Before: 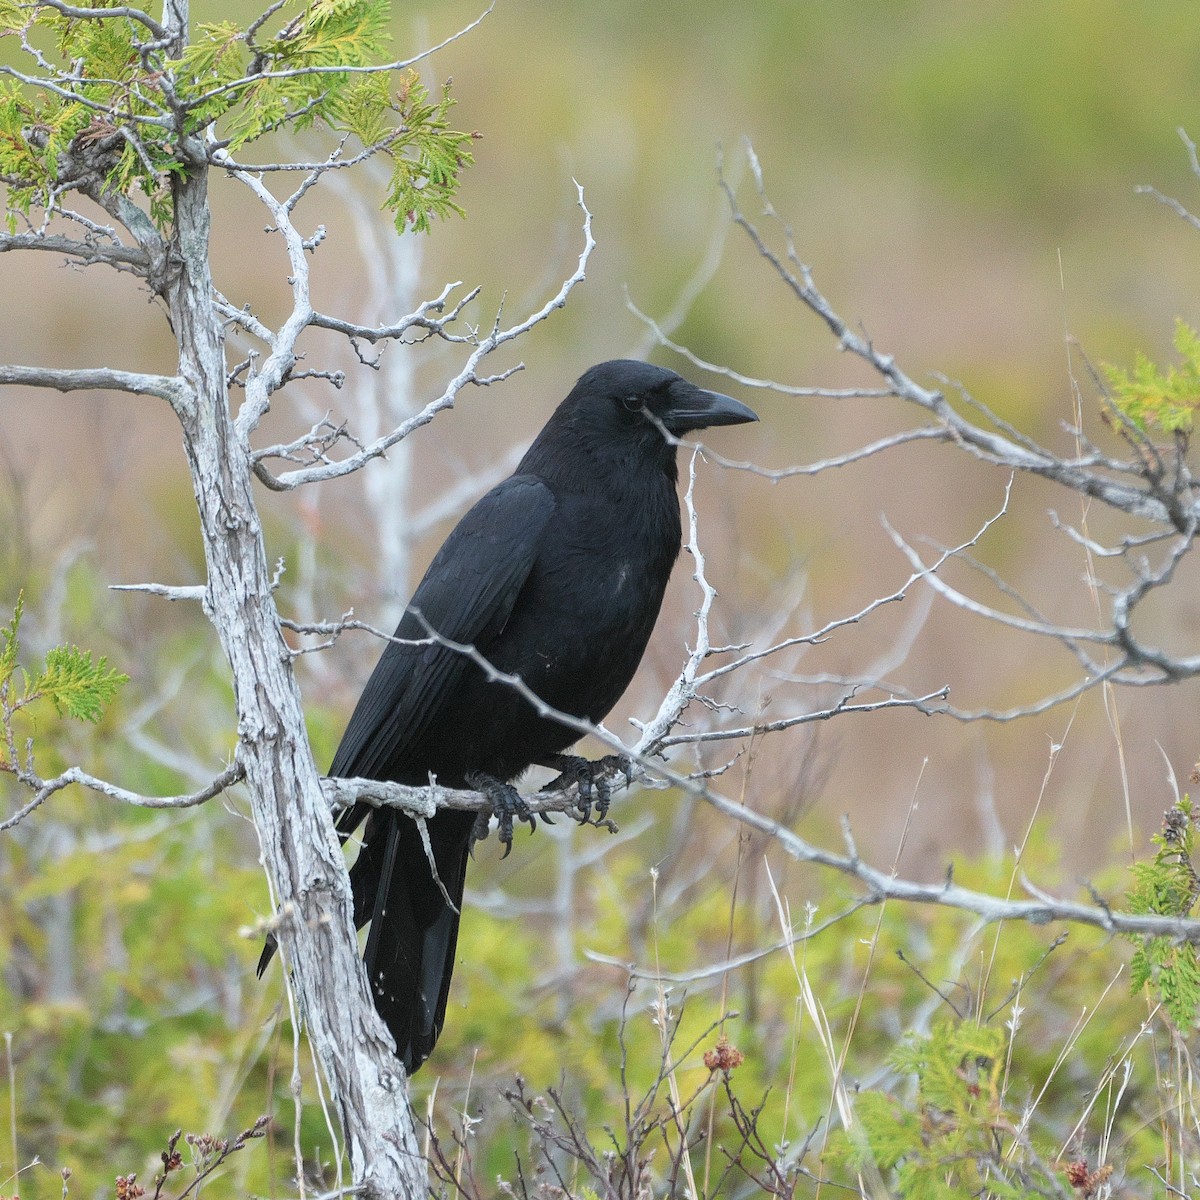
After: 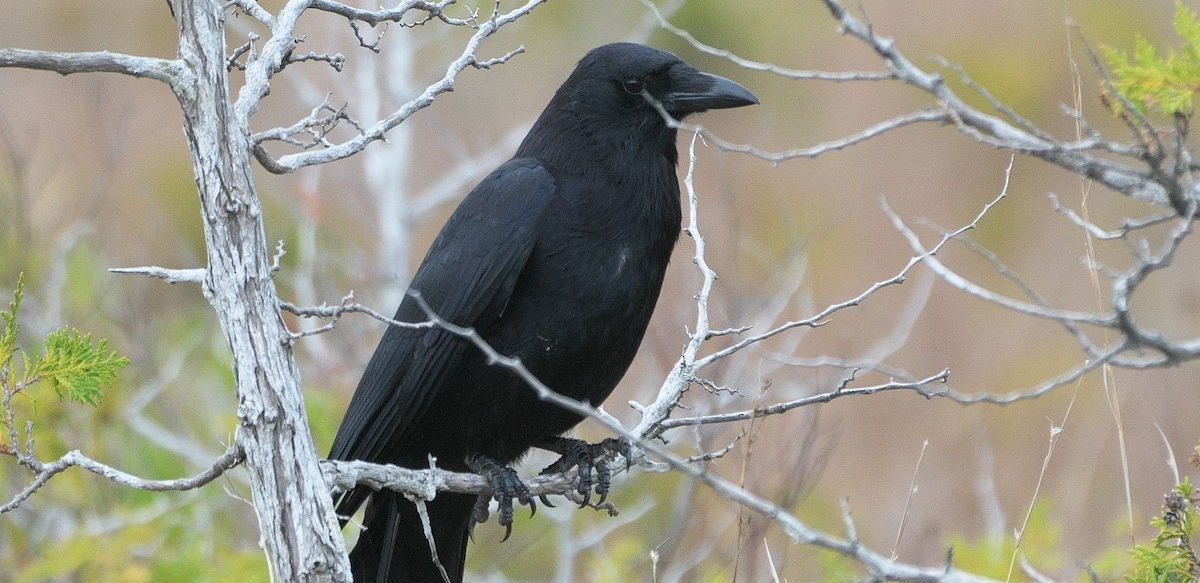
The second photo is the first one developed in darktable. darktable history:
crop and rotate: top 26.466%, bottom 24.93%
